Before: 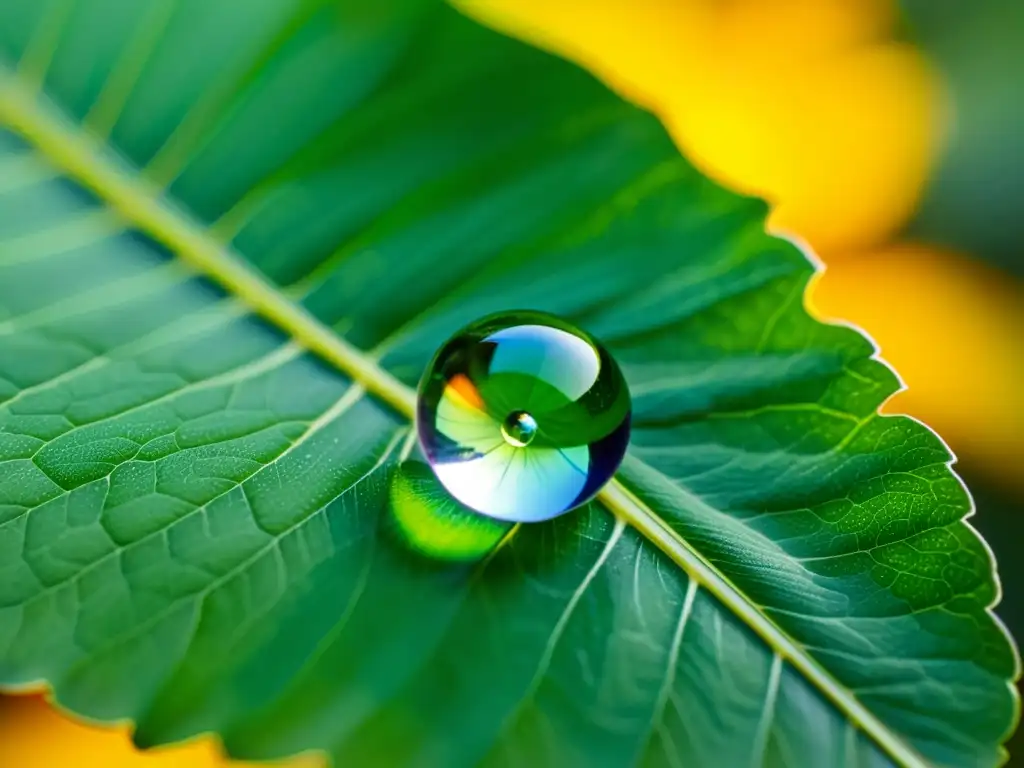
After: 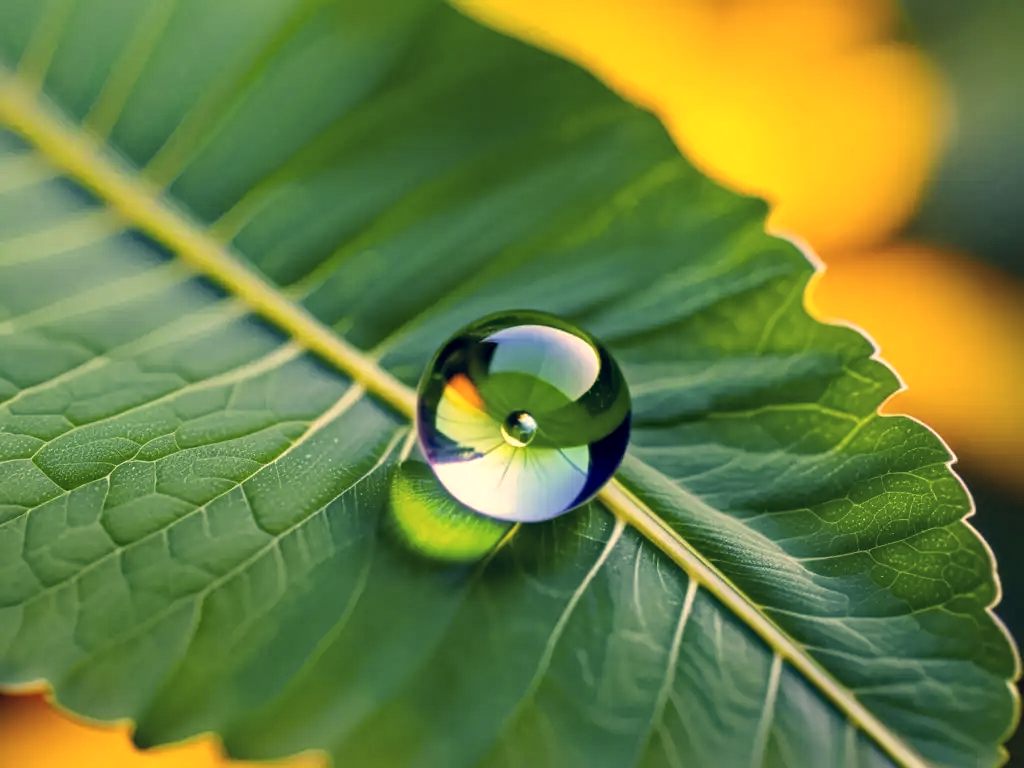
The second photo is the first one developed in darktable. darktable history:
haze removal: compatibility mode true, adaptive false
color correction: highlights a* 19.56, highlights b* 28.24, shadows a* 3.35, shadows b* -16.58, saturation 0.749
local contrast: highlights 107%, shadows 102%, detail 119%, midtone range 0.2
